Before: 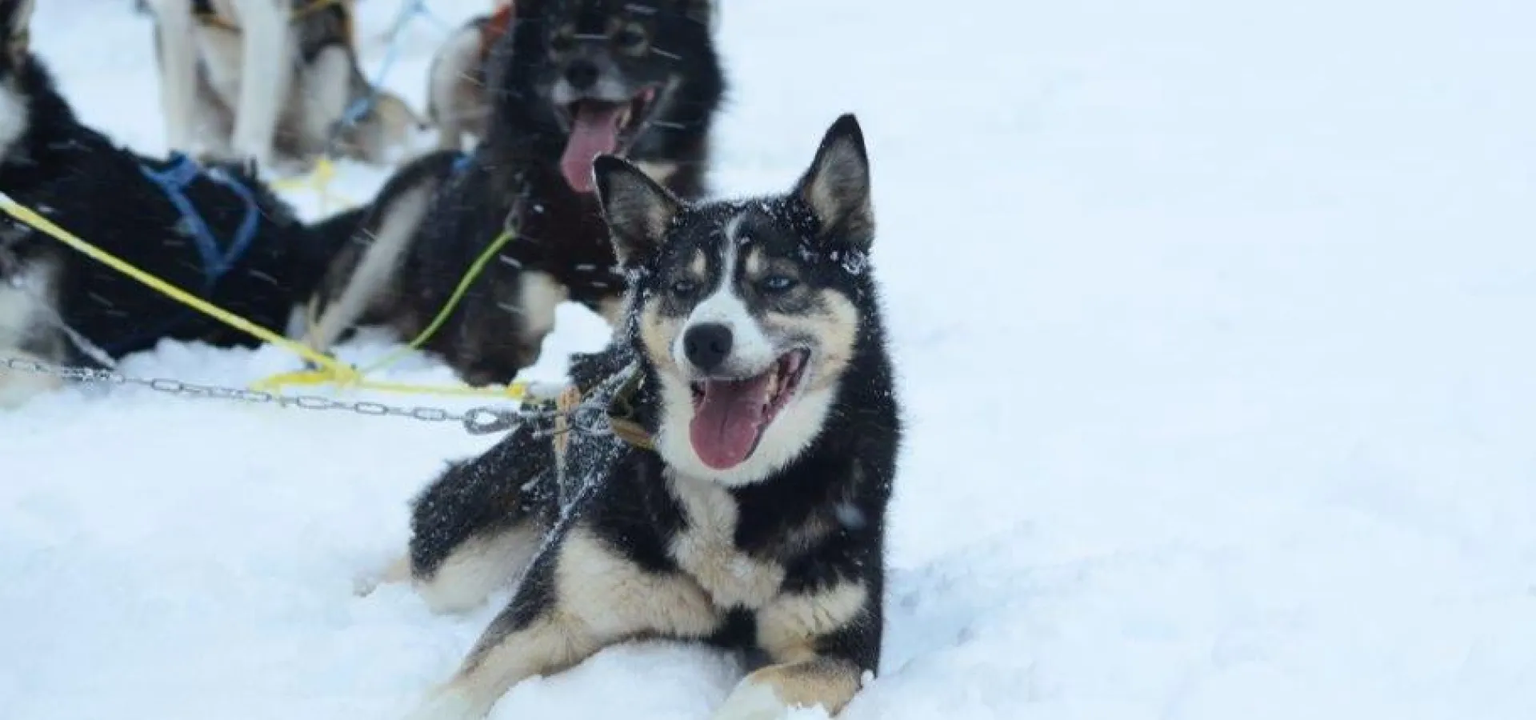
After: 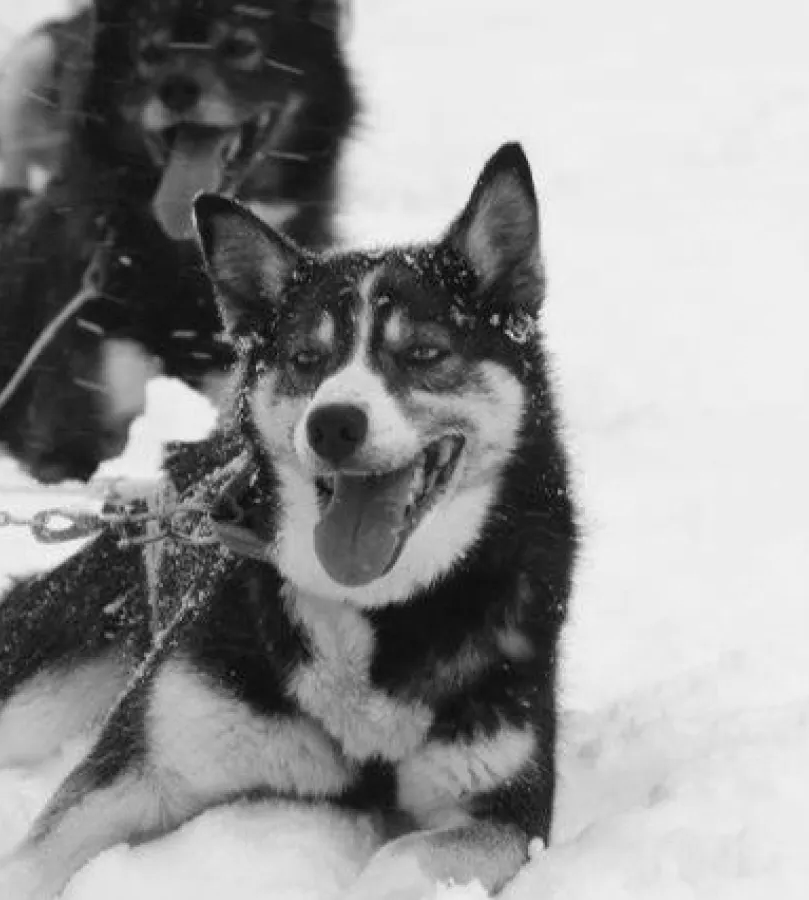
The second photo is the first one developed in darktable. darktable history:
crop: left 28.583%, right 29.231%
monochrome: on, module defaults
